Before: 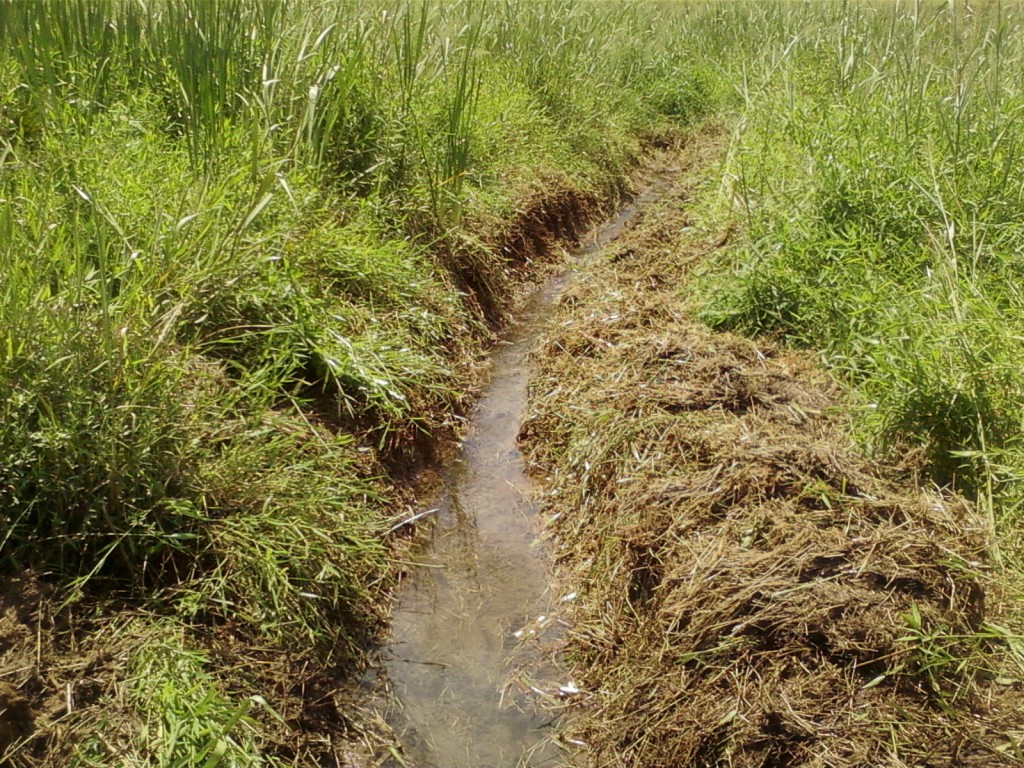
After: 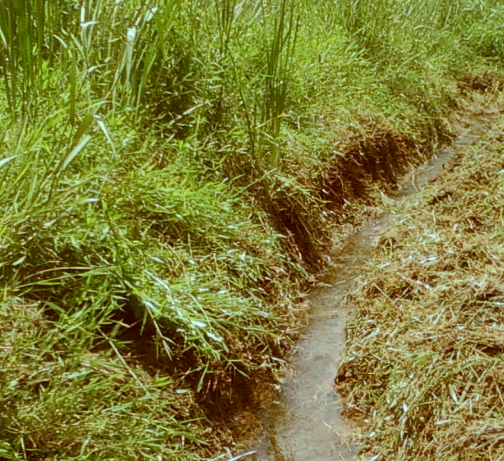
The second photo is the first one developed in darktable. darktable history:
color correction: highlights a* -14.62, highlights b* -16.22, shadows a* 10.12, shadows b* 29.4
crop: left 17.835%, top 7.675%, right 32.881%, bottom 32.213%
